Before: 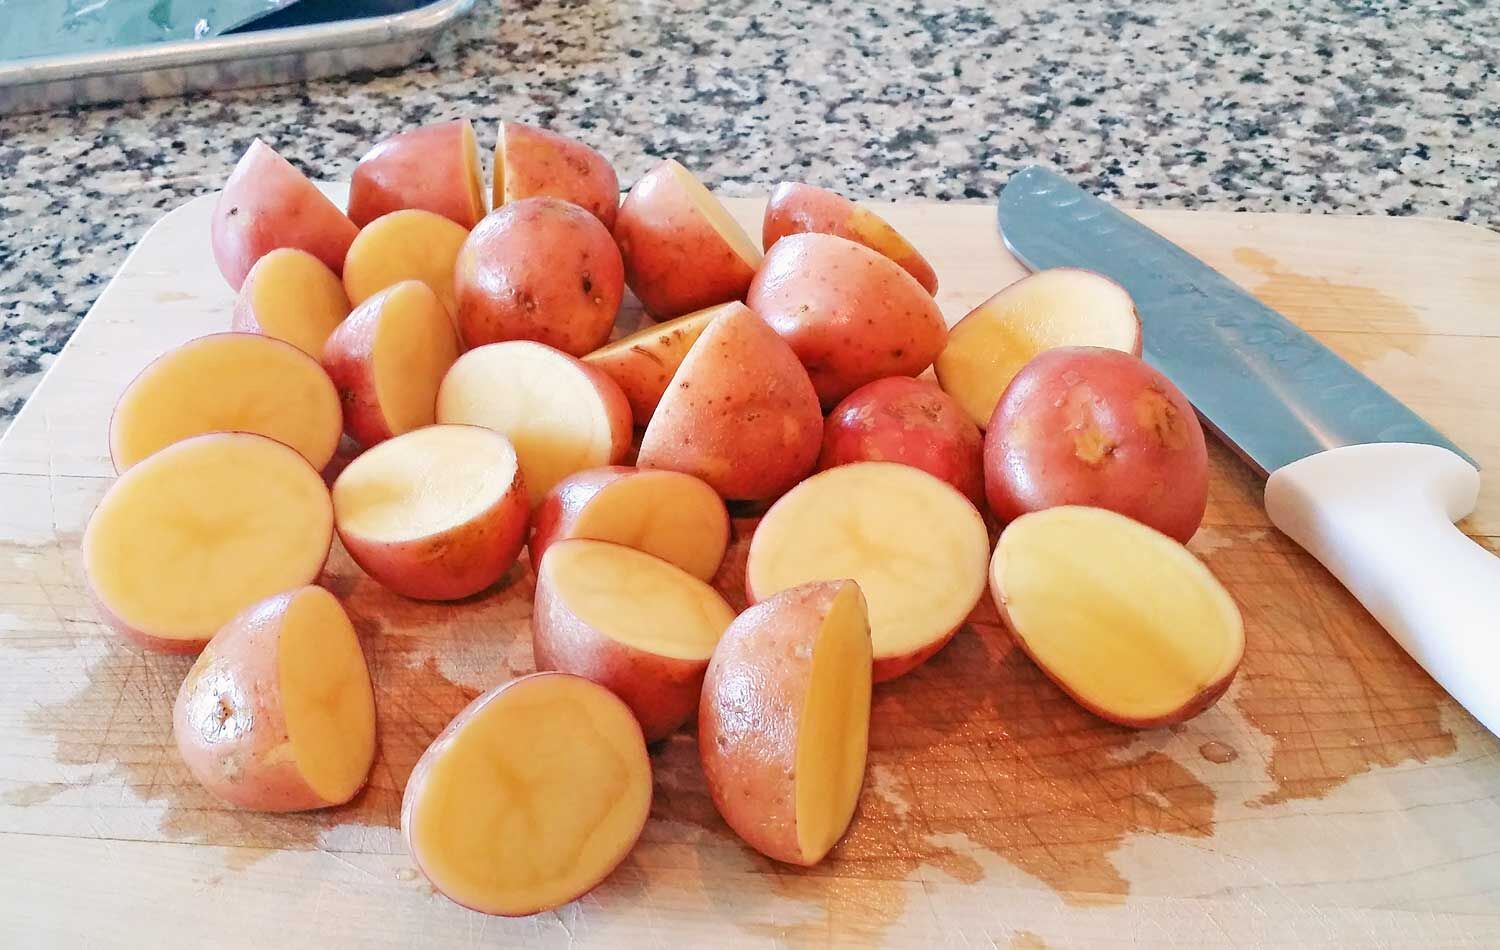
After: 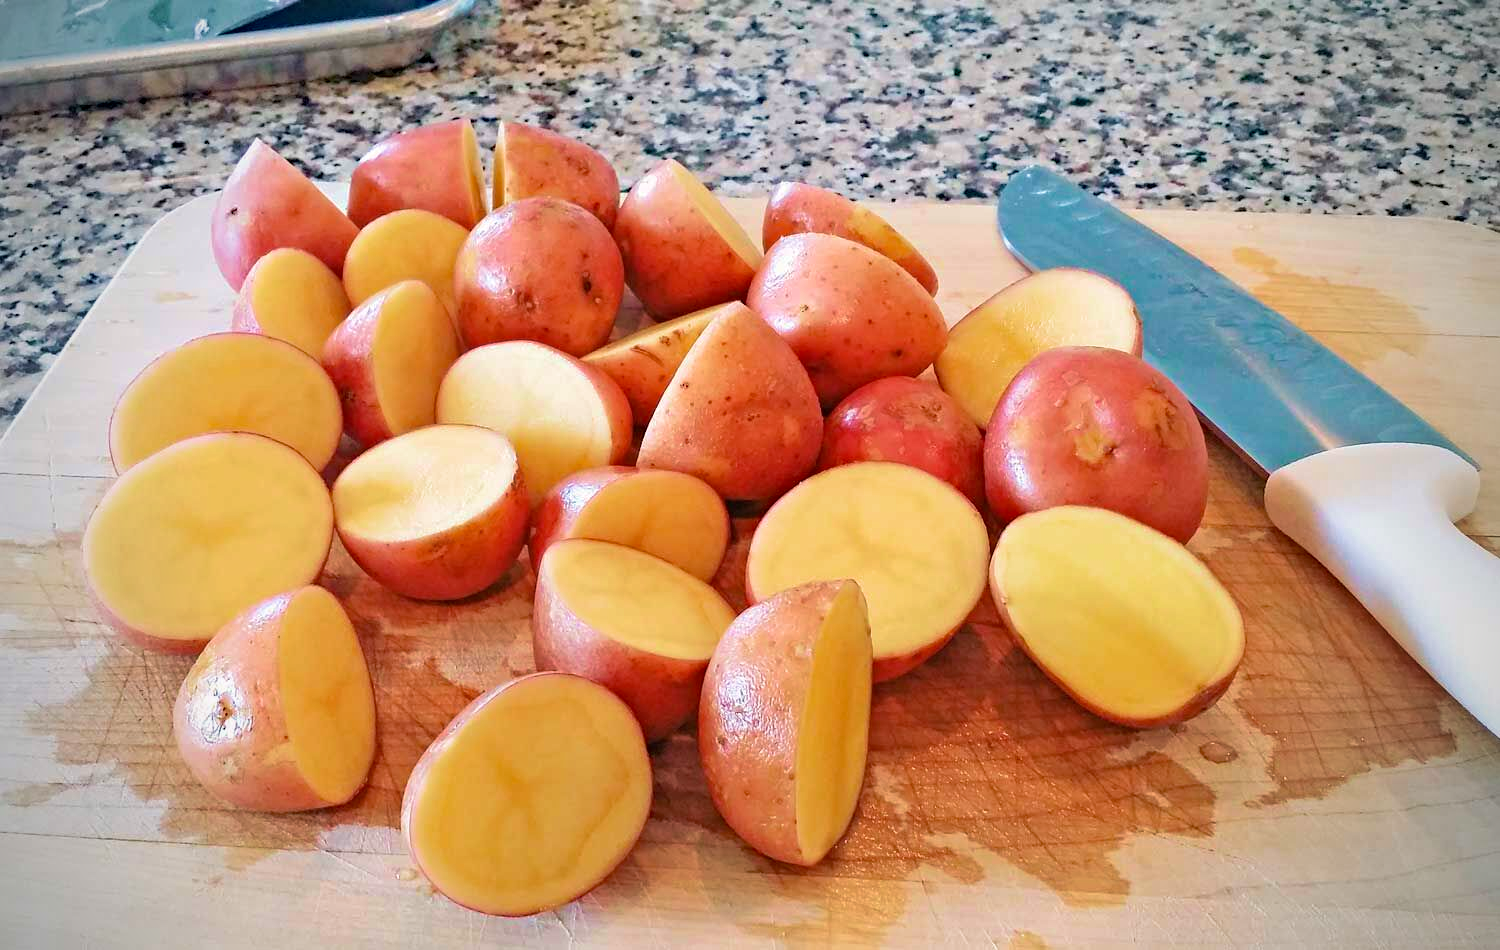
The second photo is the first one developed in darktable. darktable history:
vignetting: fall-off start 71.74%
velvia: strength 45%
haze removal: strength 0.29, distance 0.25, compatibility mode true, adaptive false
